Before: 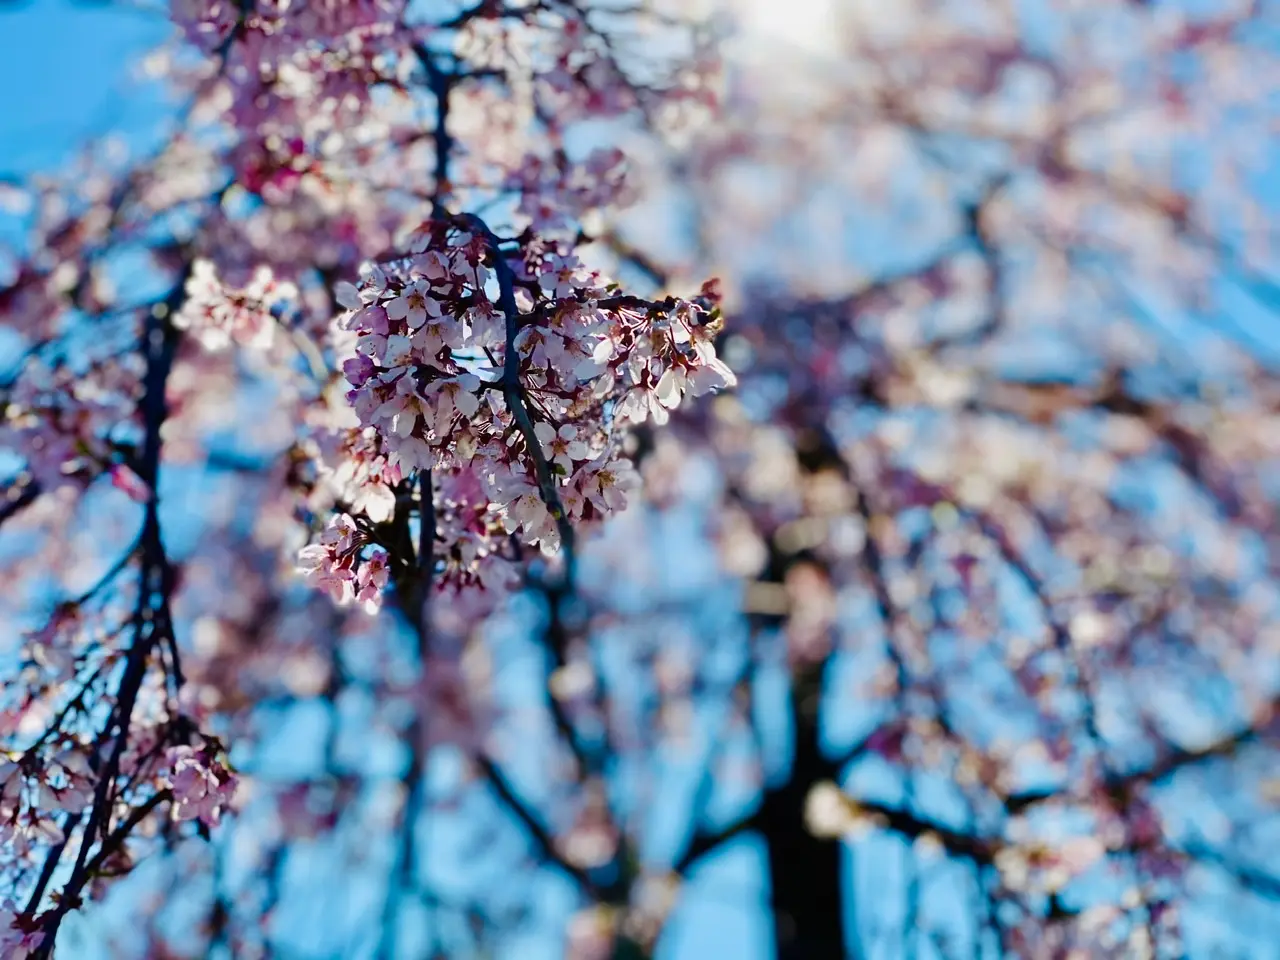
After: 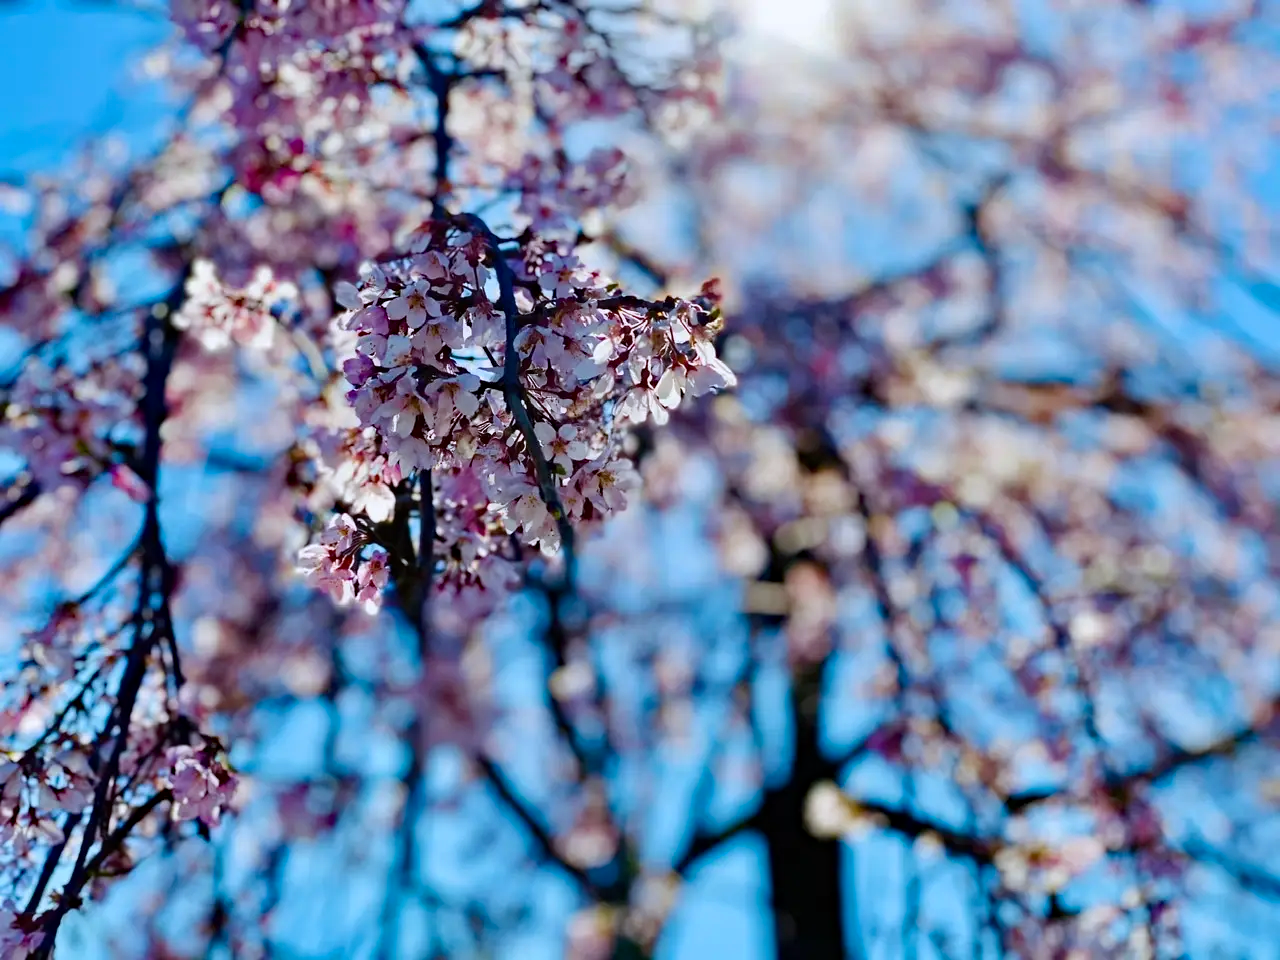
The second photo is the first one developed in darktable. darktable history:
white balance: red 0.967, blue 1.049
haze removal: compatibility mode true, adaptive false
